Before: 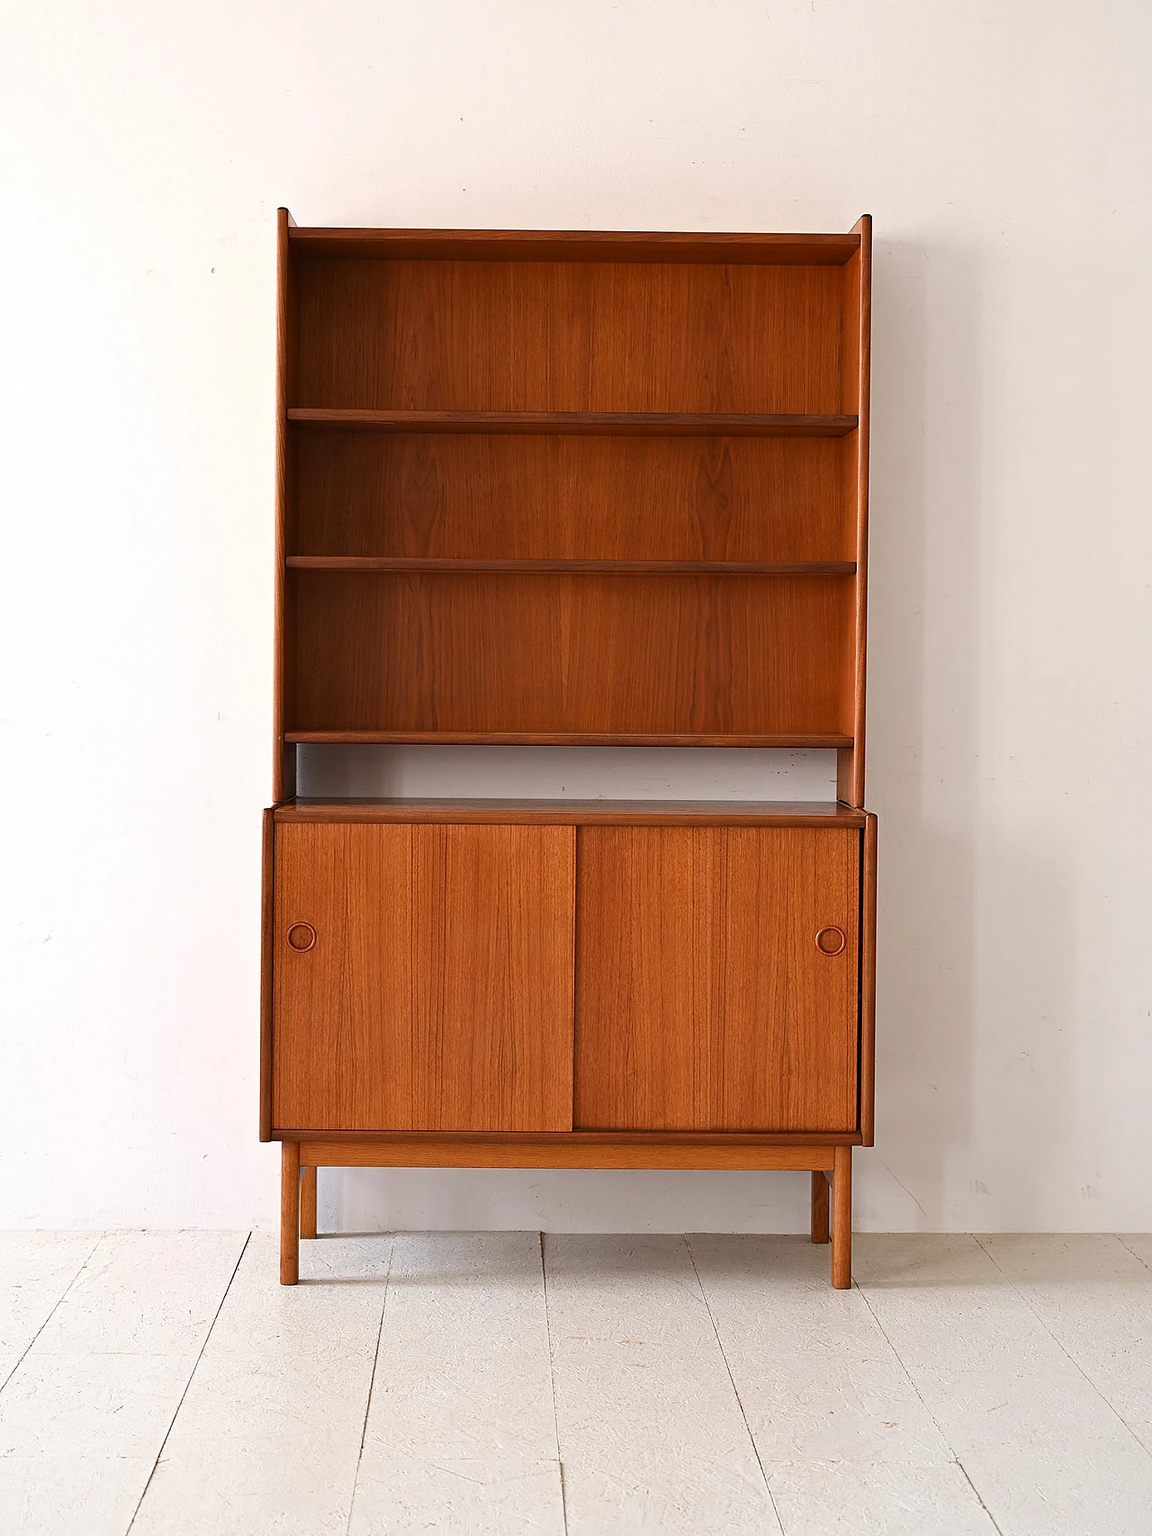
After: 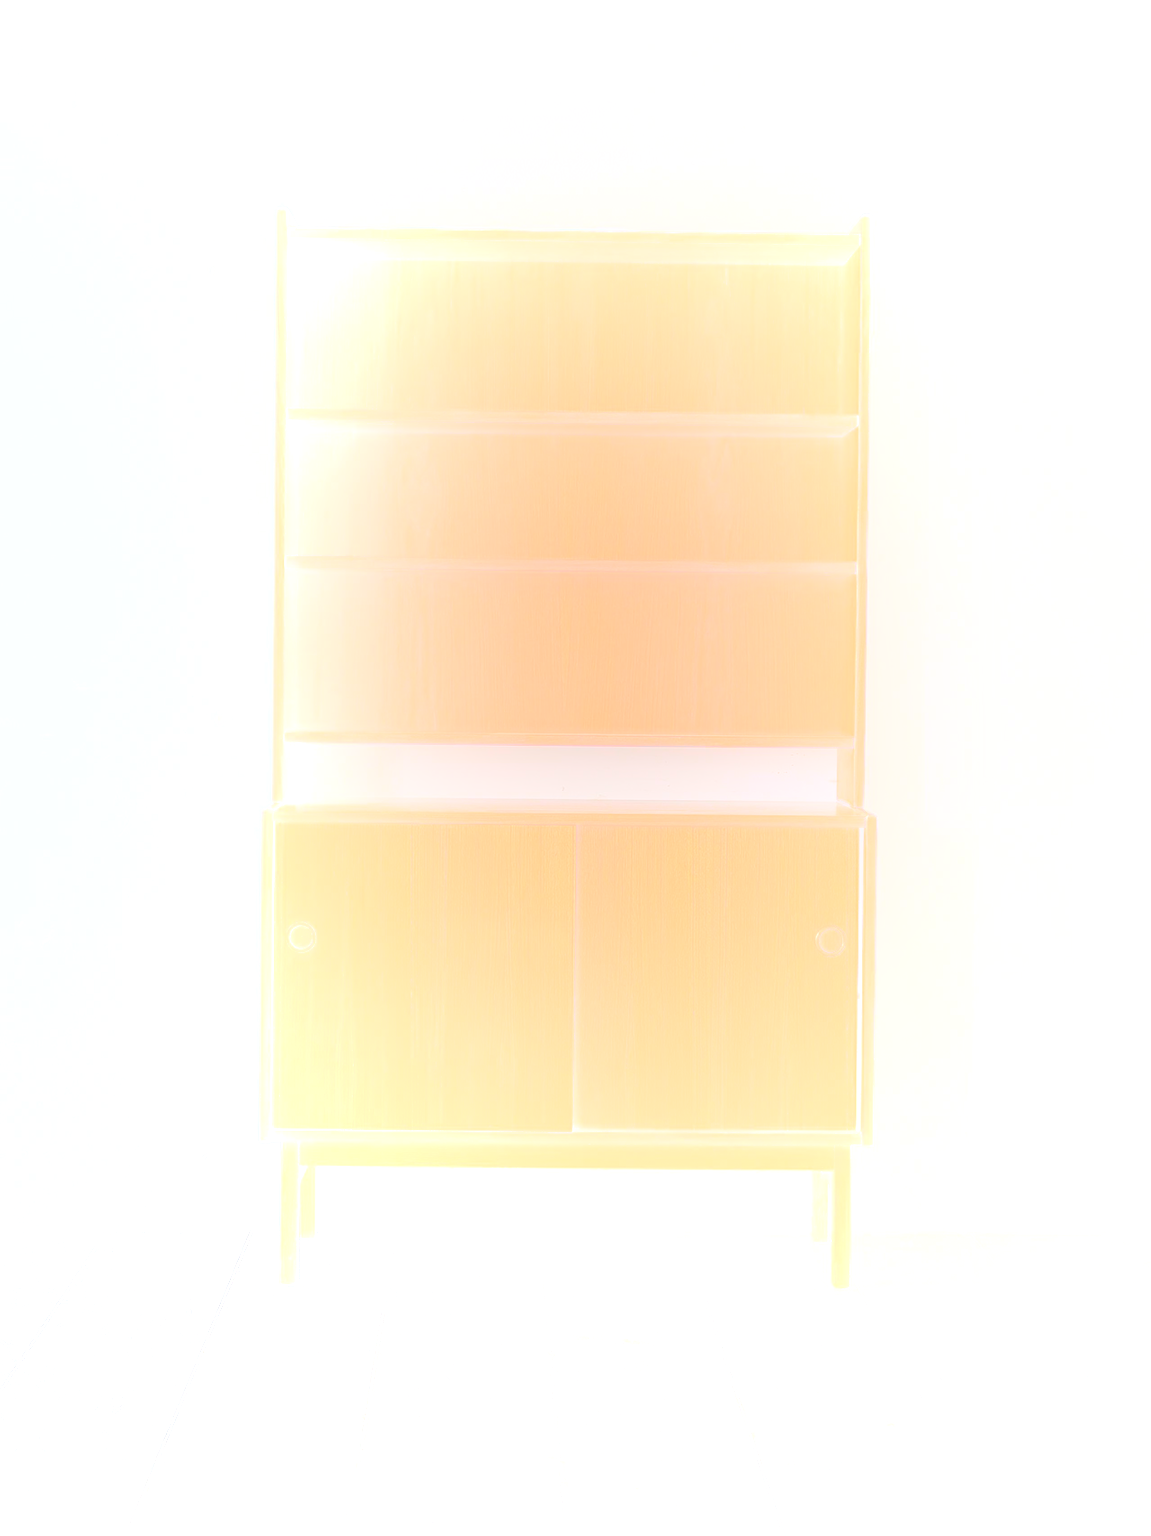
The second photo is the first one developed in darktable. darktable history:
tone equalizer: on, module defaults
bloom: size 70%, threshold 25%, strength 70%
white balance: red 0.983, blue 1.036
